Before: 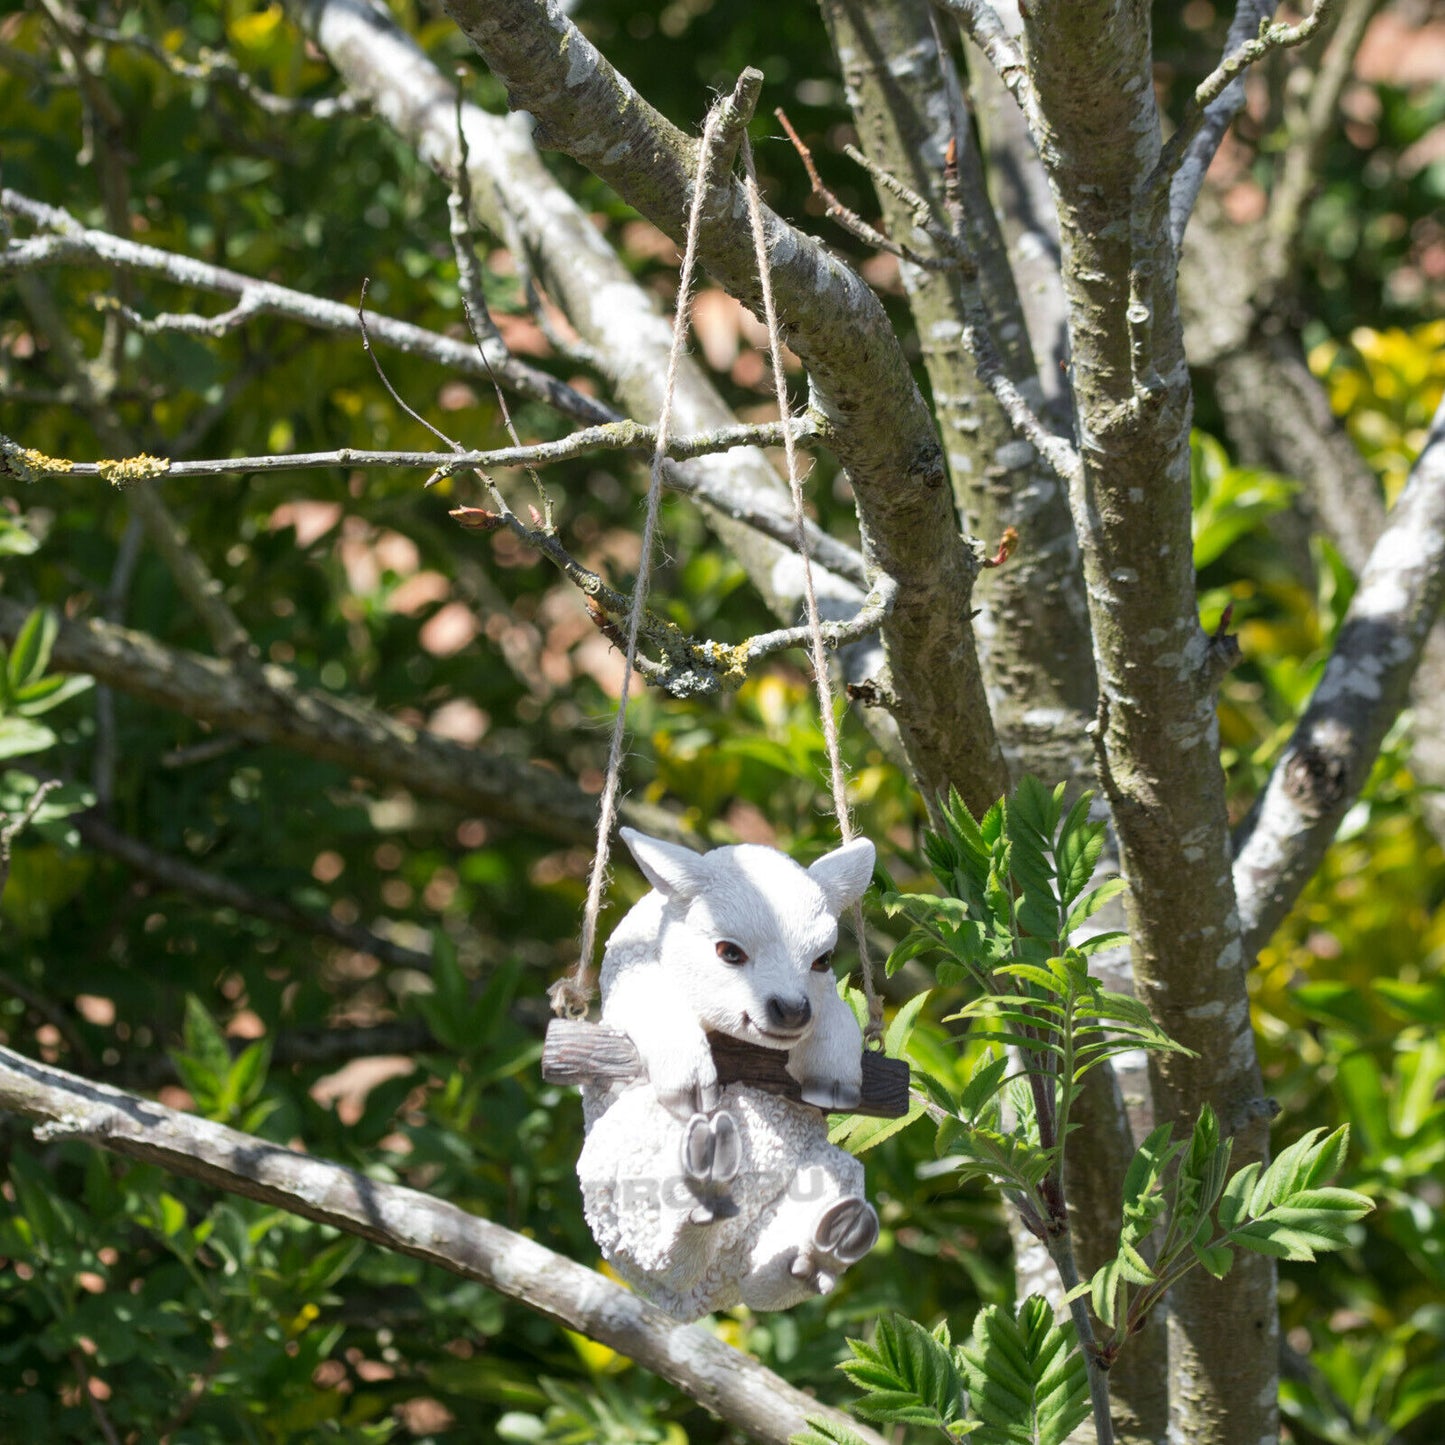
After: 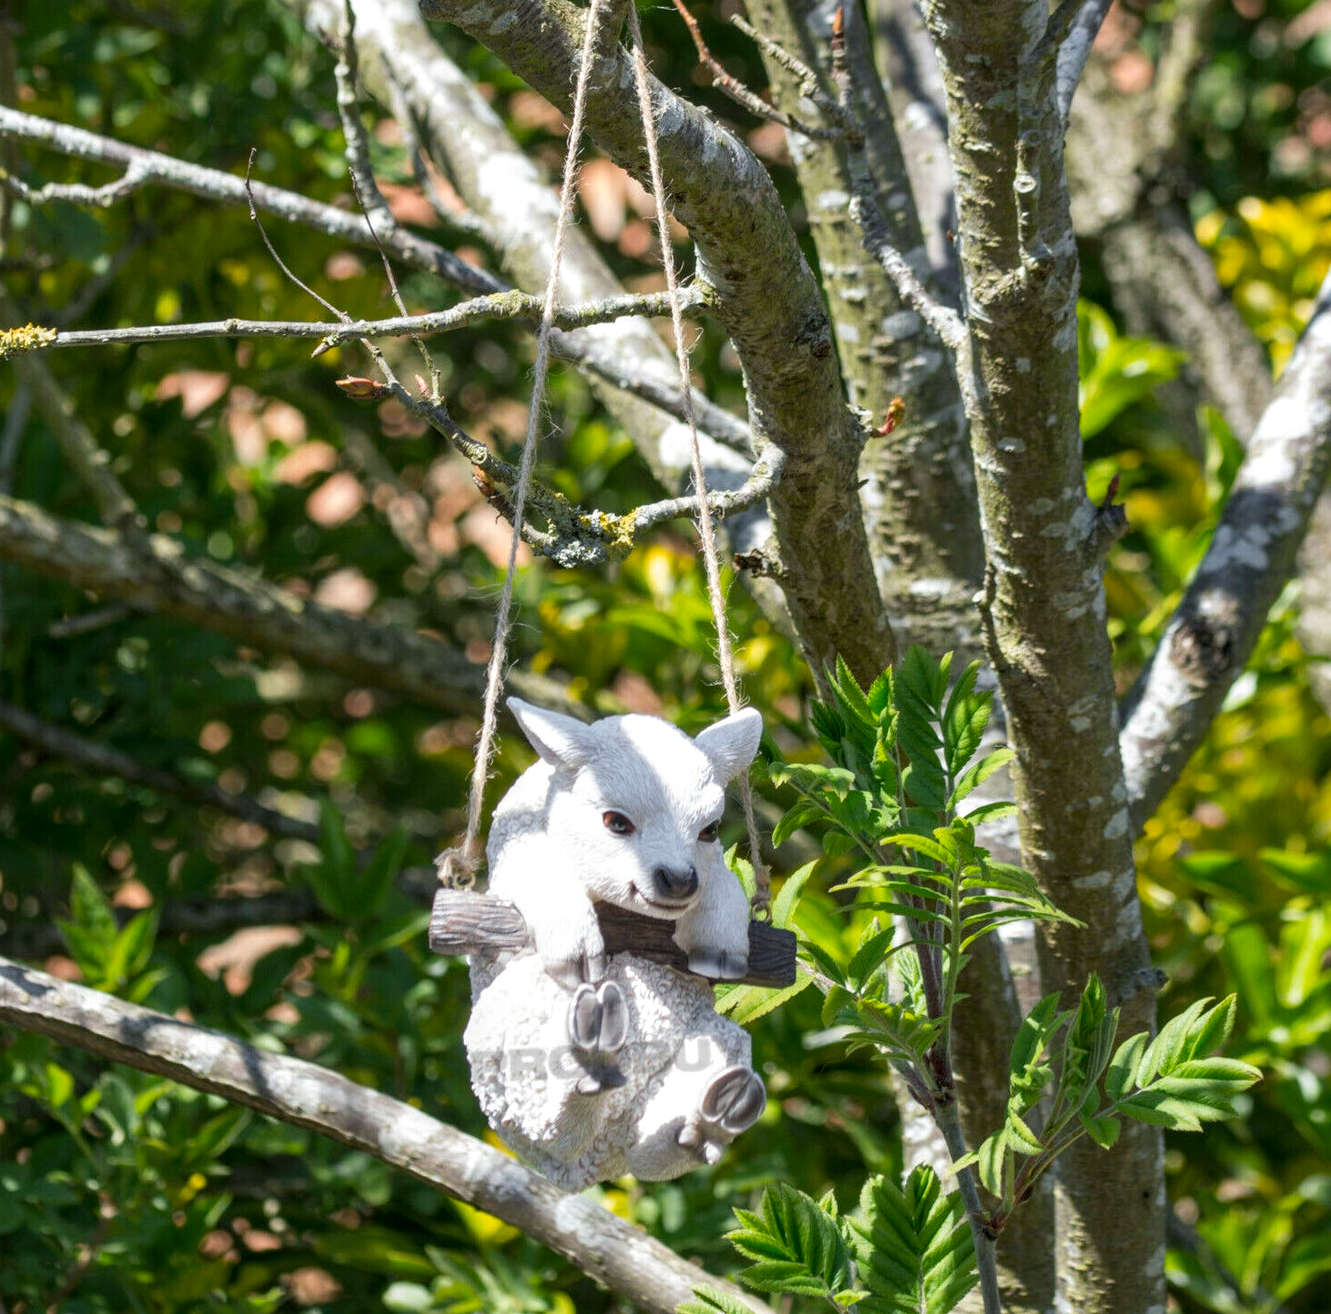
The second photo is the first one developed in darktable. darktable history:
color balance rgb: shadows lift › chroma 2.014%, shadows lift › hue 248.36°, perceptual saturation grading › global saturation 19.442%
crop and rotate: left 7.879%, top 9.026%
local contrast: on, module defaults
